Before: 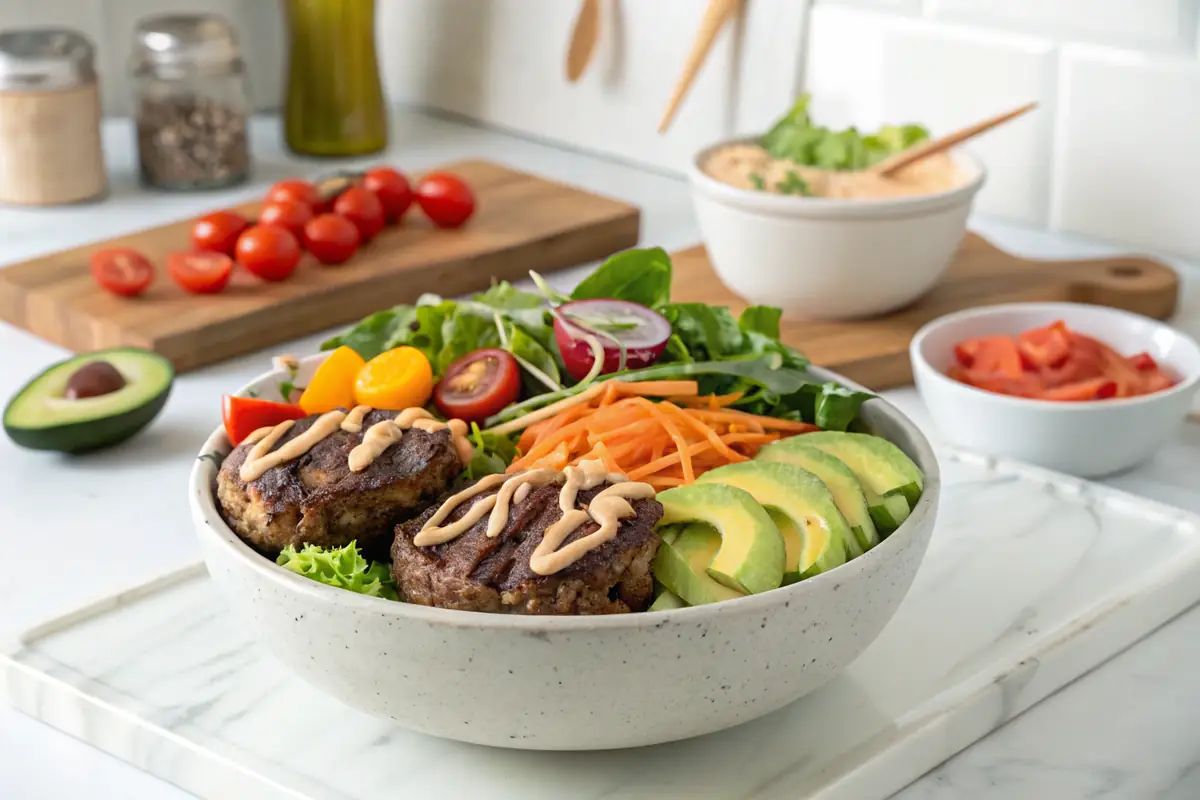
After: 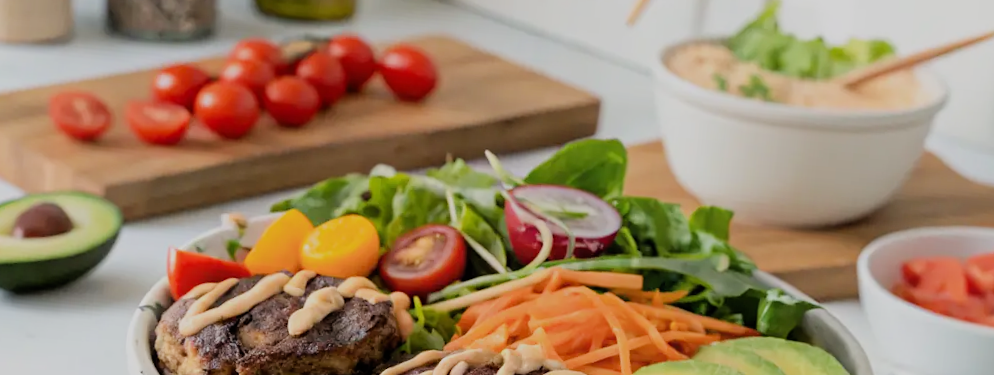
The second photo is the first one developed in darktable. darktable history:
rotate and perspective: rotation 5.12°, automatic cropping off
filmic rgb: black relative exposure -7.65 EV, white relative exposure 4.56 EV, hardness 3.61
crop: left 7.036%, top 18.398%, right 14.379%, bottom 40.043%
